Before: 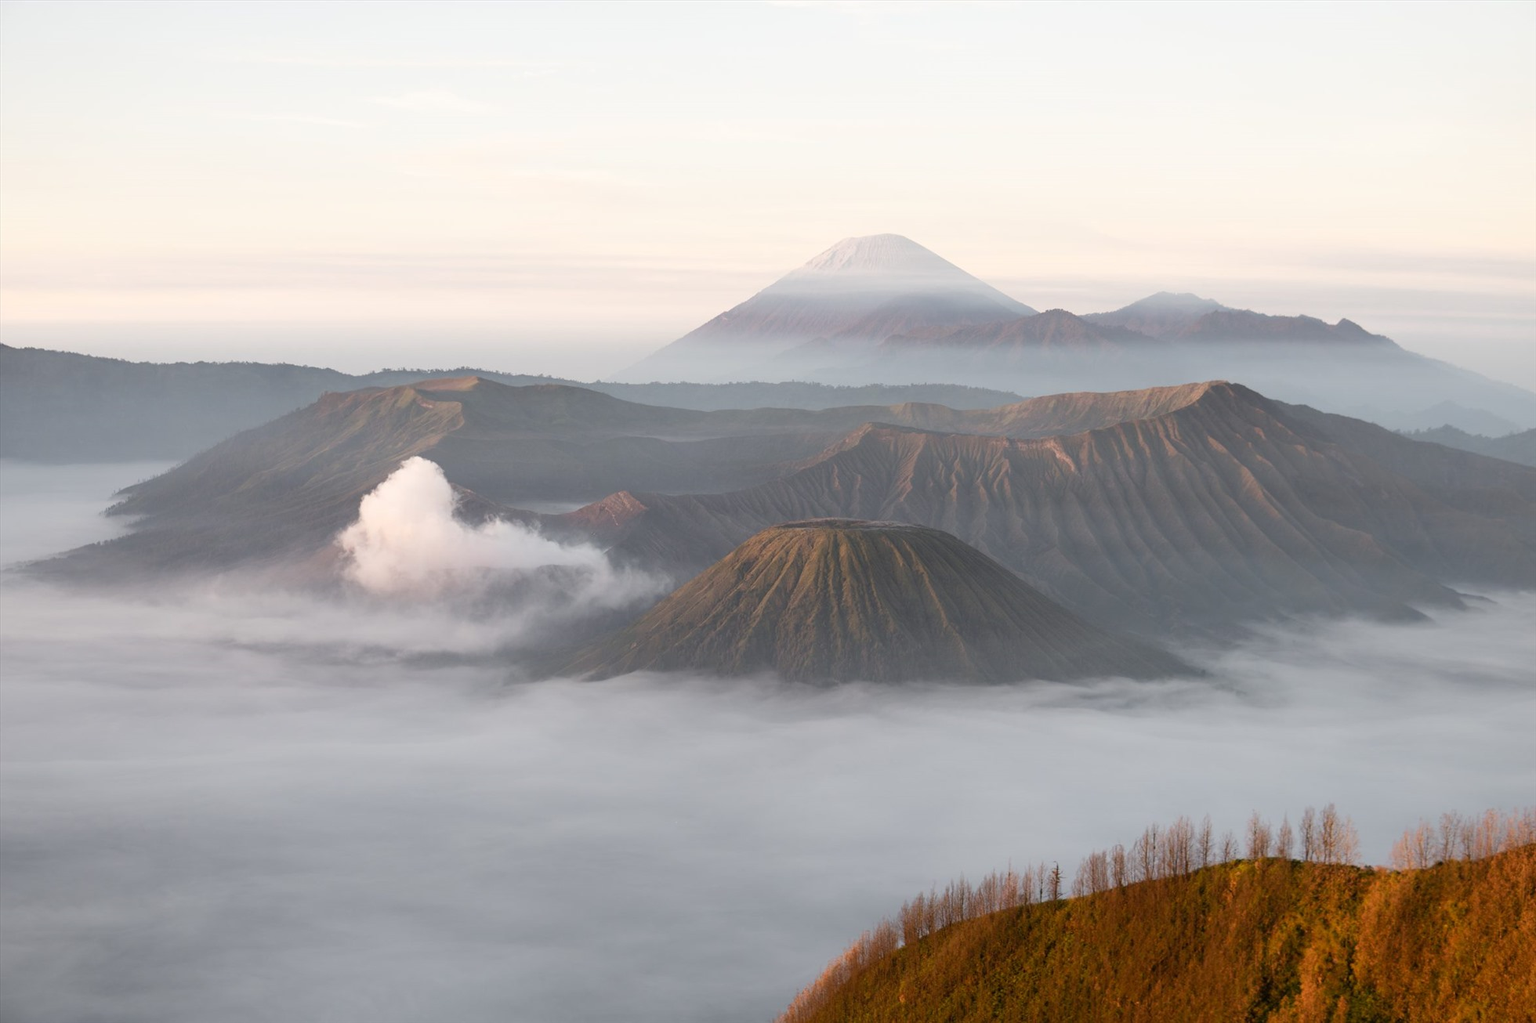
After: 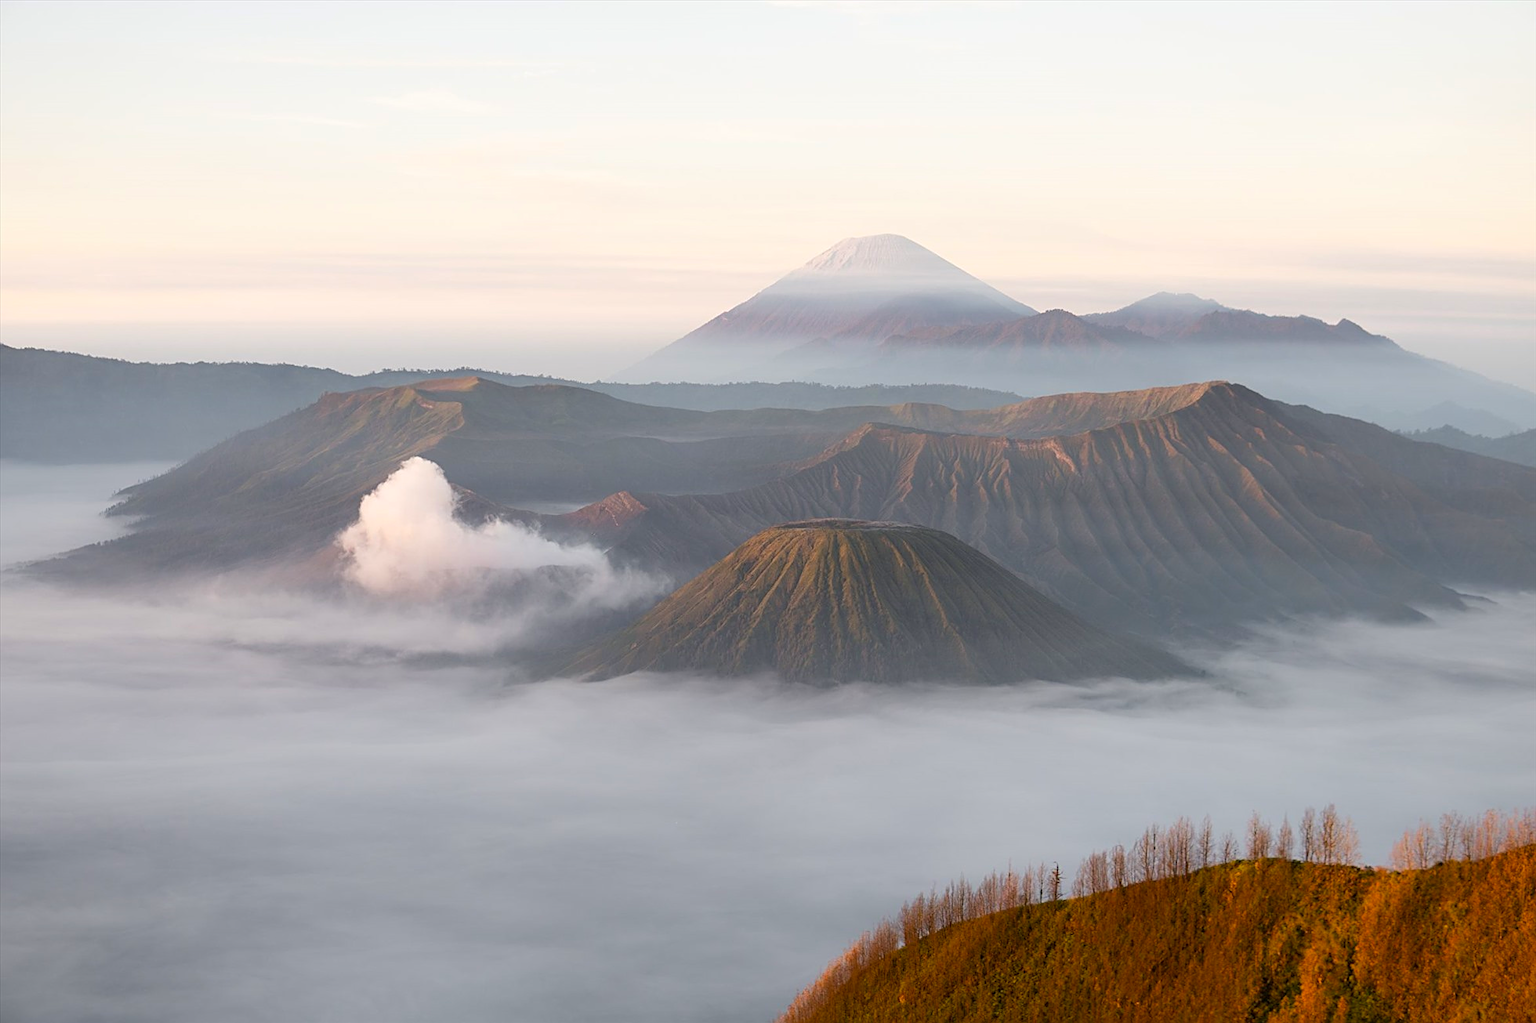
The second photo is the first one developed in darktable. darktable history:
contrast brightness saturation: saturation 0.1
color balance rgb: shadows lift › chroma 1.009%, shadows lift › hue 243.65°, linear chroma grading › global chroma -15.024%, perceptual saturation grading › global saturation 25.883%, global vibrance 20%
sharpen: on, module defaults
